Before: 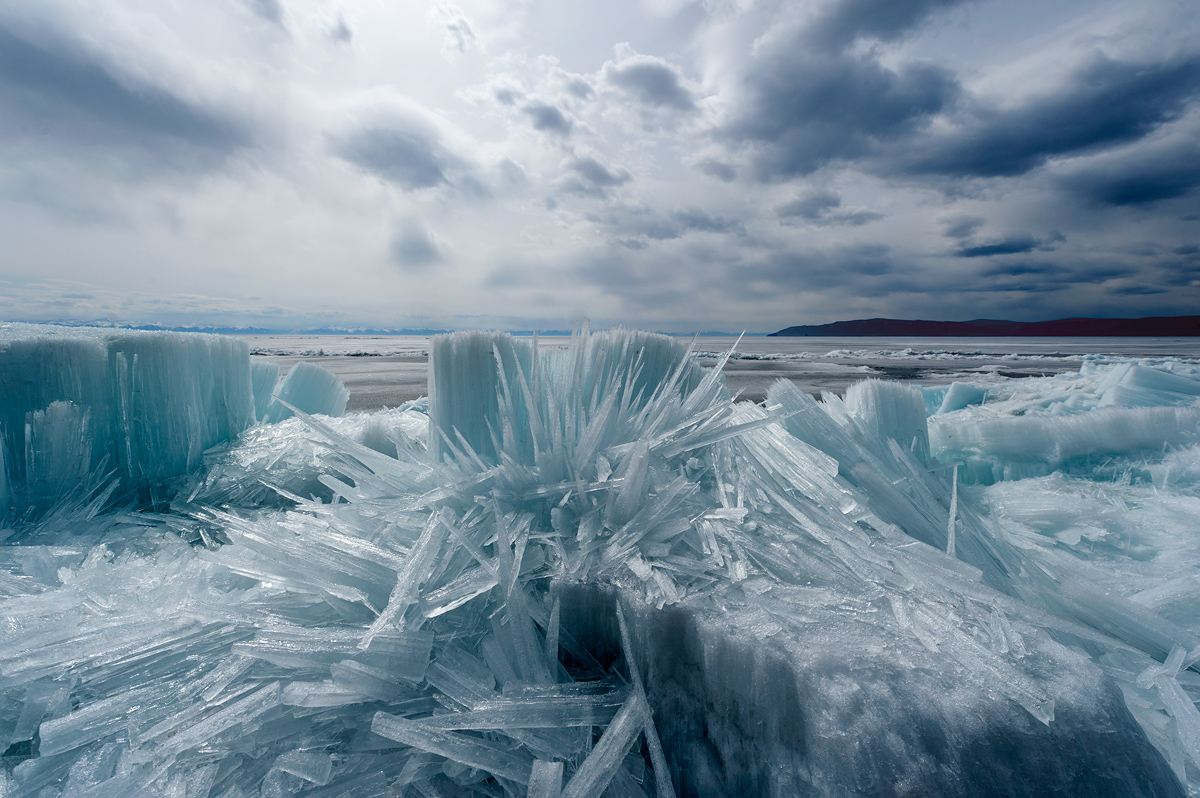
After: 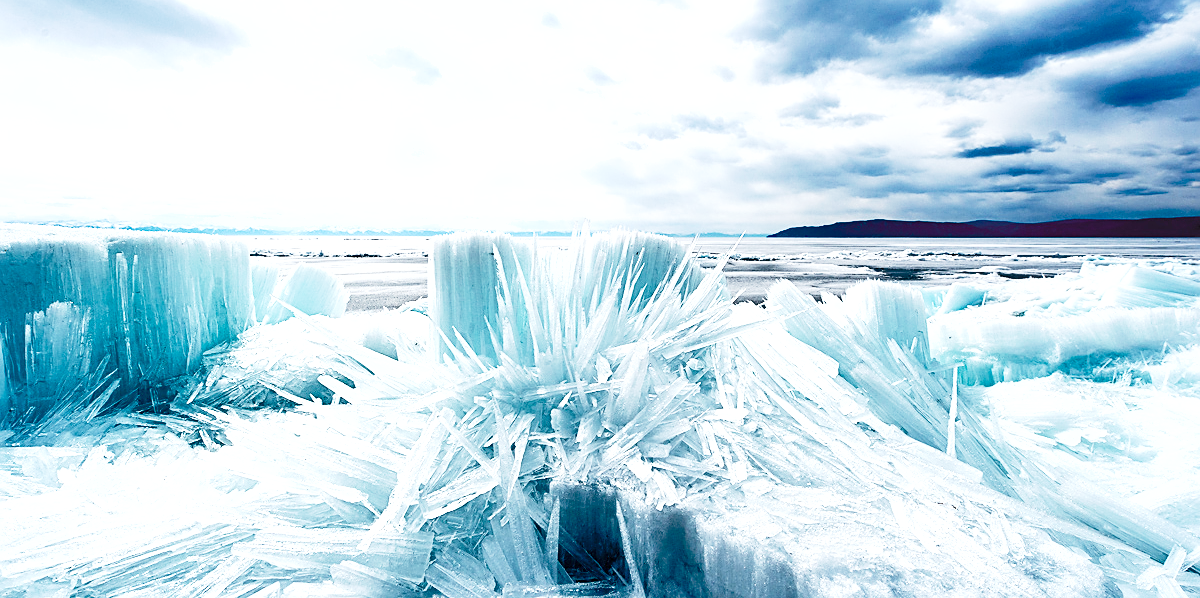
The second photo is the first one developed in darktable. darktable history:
base curve: curves: ch0 [(0, 0) (0.028, 0.03) (0.121, 0.232) (0.46, 0.748) (0.859, 0.968) (1, 1)], preserve colors none
sharpen: on, module defaults
exposure: black level correction 0, exposure 1.5 EV, compensate exposure bias true, compensate highlight preservation false
crop and rotate: top 12.5%, bottom 12.5%
shadows and highlights: shadows 25, highlights -48, soften with gaussian
